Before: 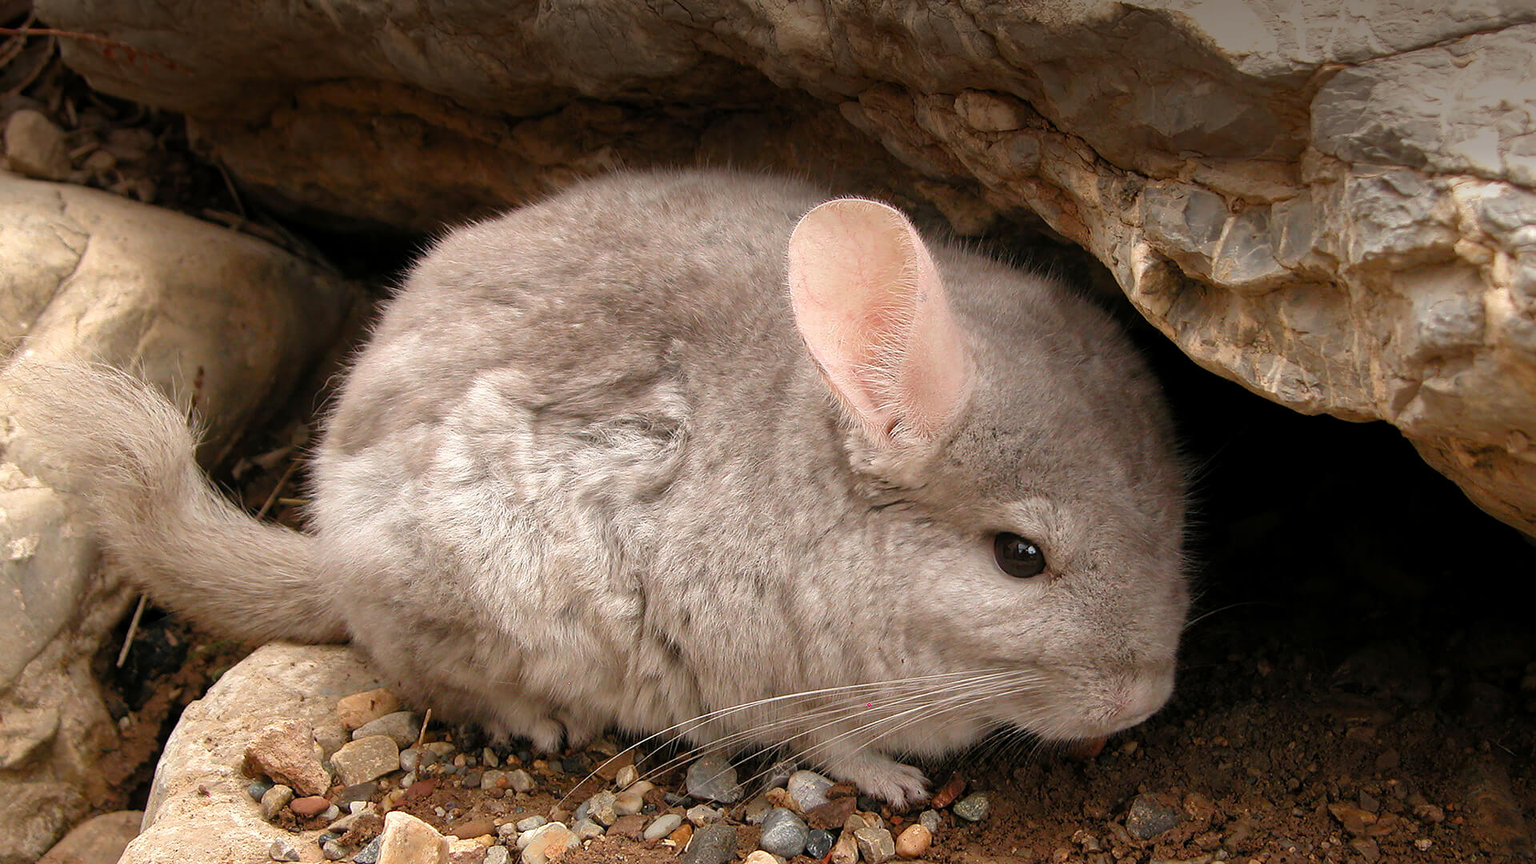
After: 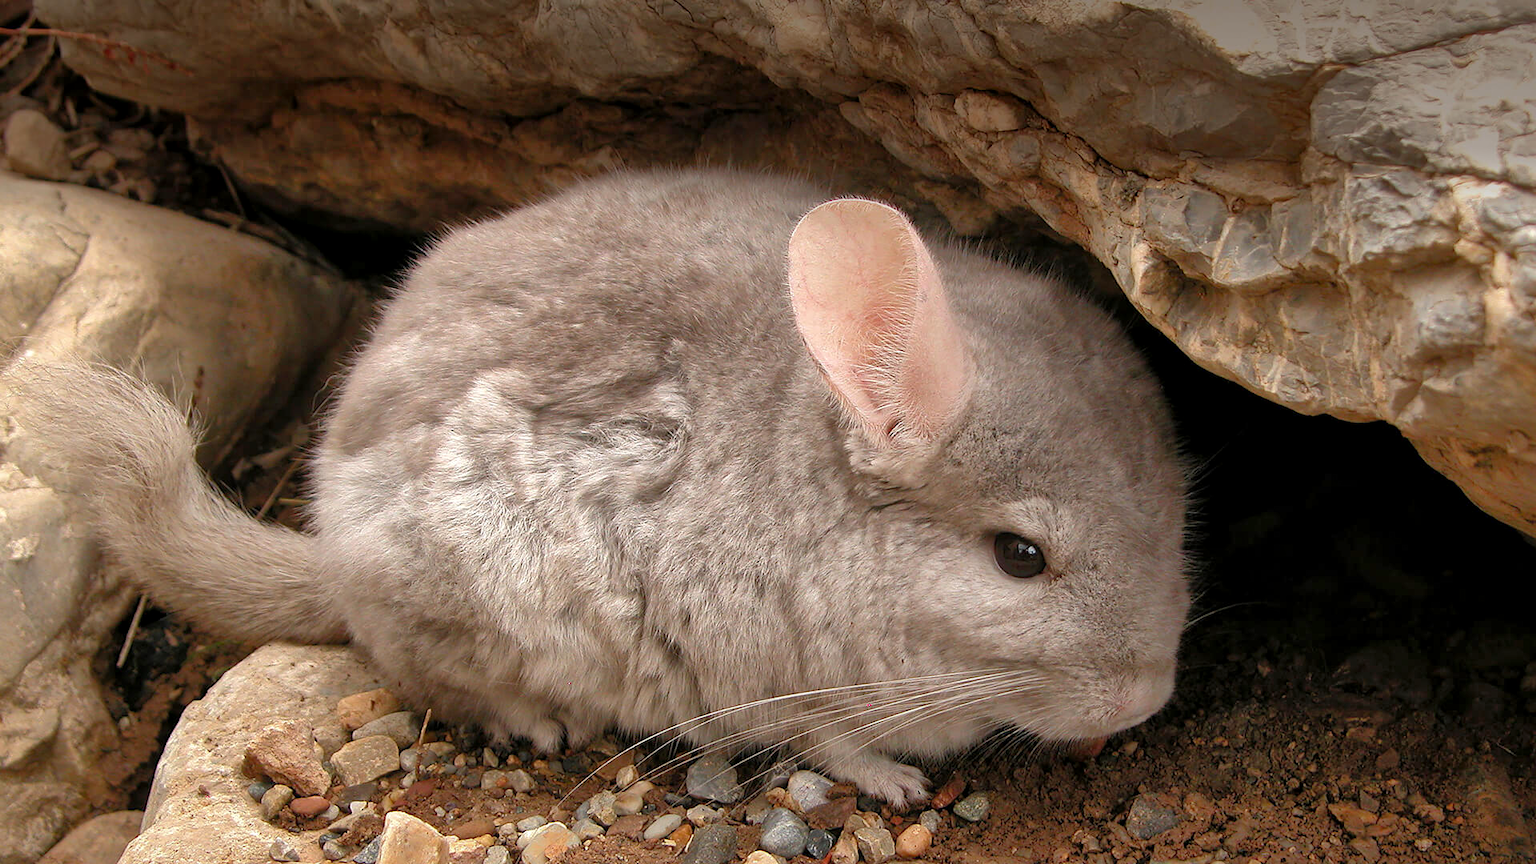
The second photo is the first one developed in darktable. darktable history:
local contrast: mode bilateral grid, contrast 20, coarseness 50, detail 119%, midtone range 0.2
shadows and highlights: on, module defaults
